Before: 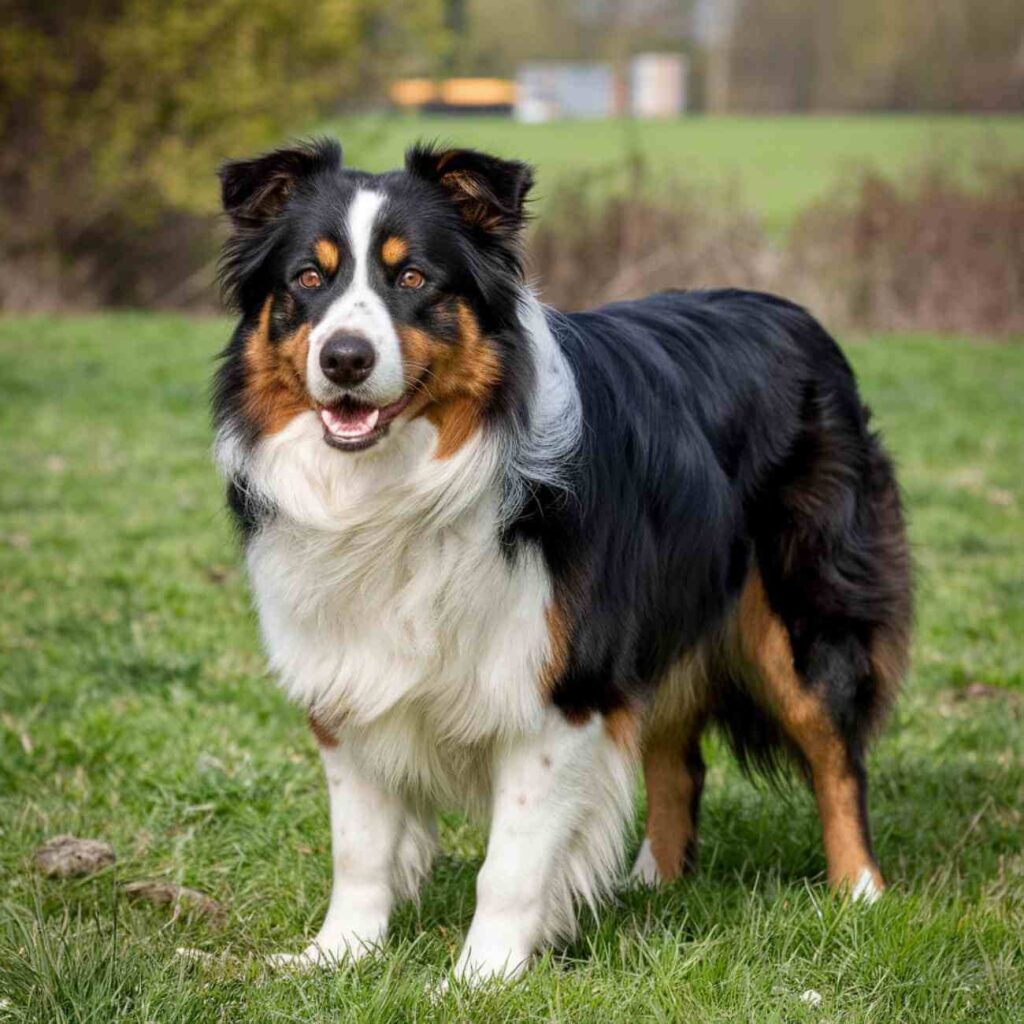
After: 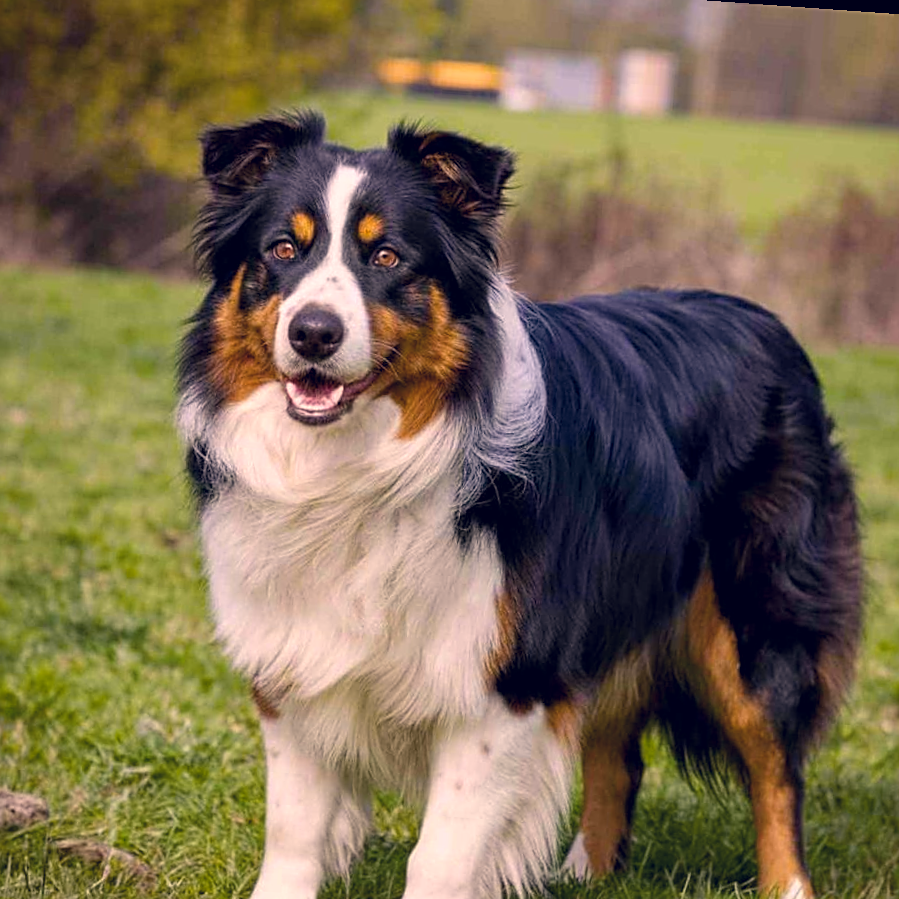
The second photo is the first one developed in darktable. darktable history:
color balance rgb: linear chroma grading › global chroma 15%, perceptual saturation grading › global saturation 30%
crop and rotate: left 7.196%, top 4.574%, right 10.605%, bottom 13.178%
sharpen: on, module defaults
rotate and perspective: rotation 4.1°, automatic cropping off
color correction: highlights a* 19.59, highlights b* 27.49, shadows a* 3.46, shadows b* -17.28, saturation 0.73
white balance: red 0.954, blue 1.079
